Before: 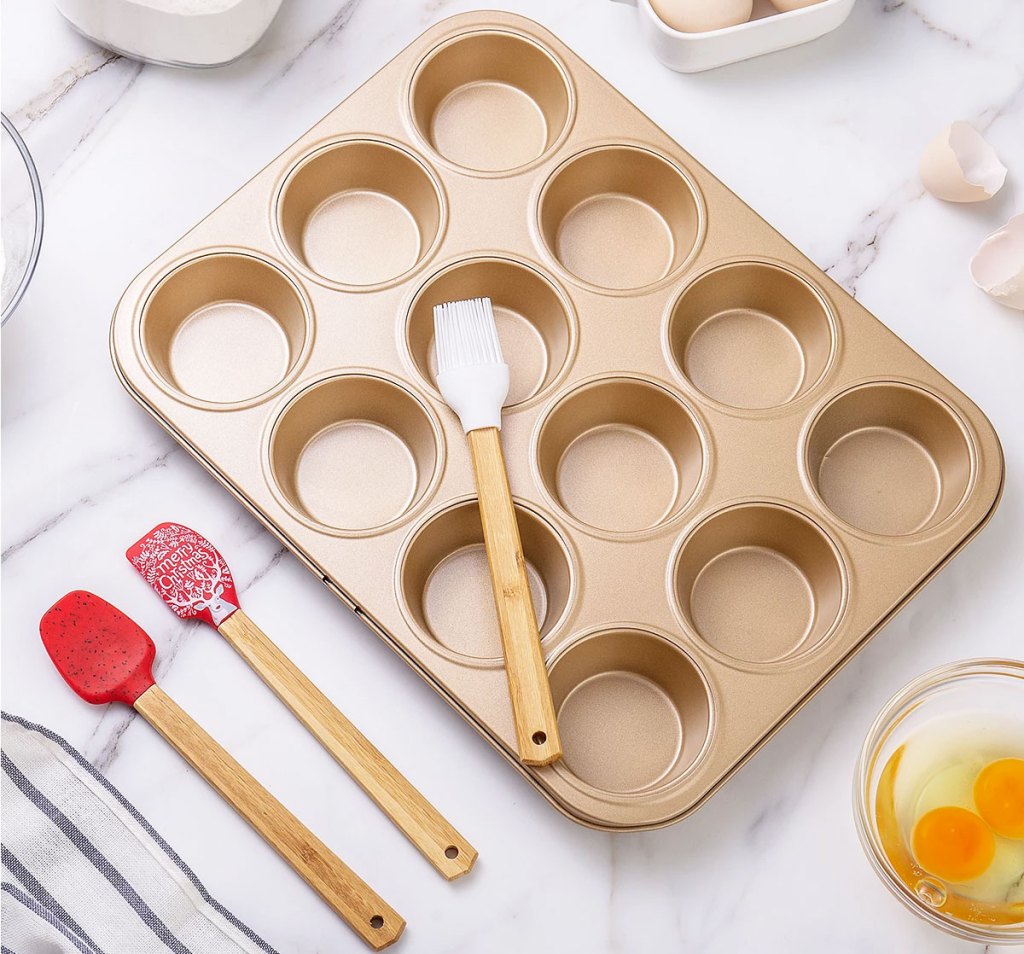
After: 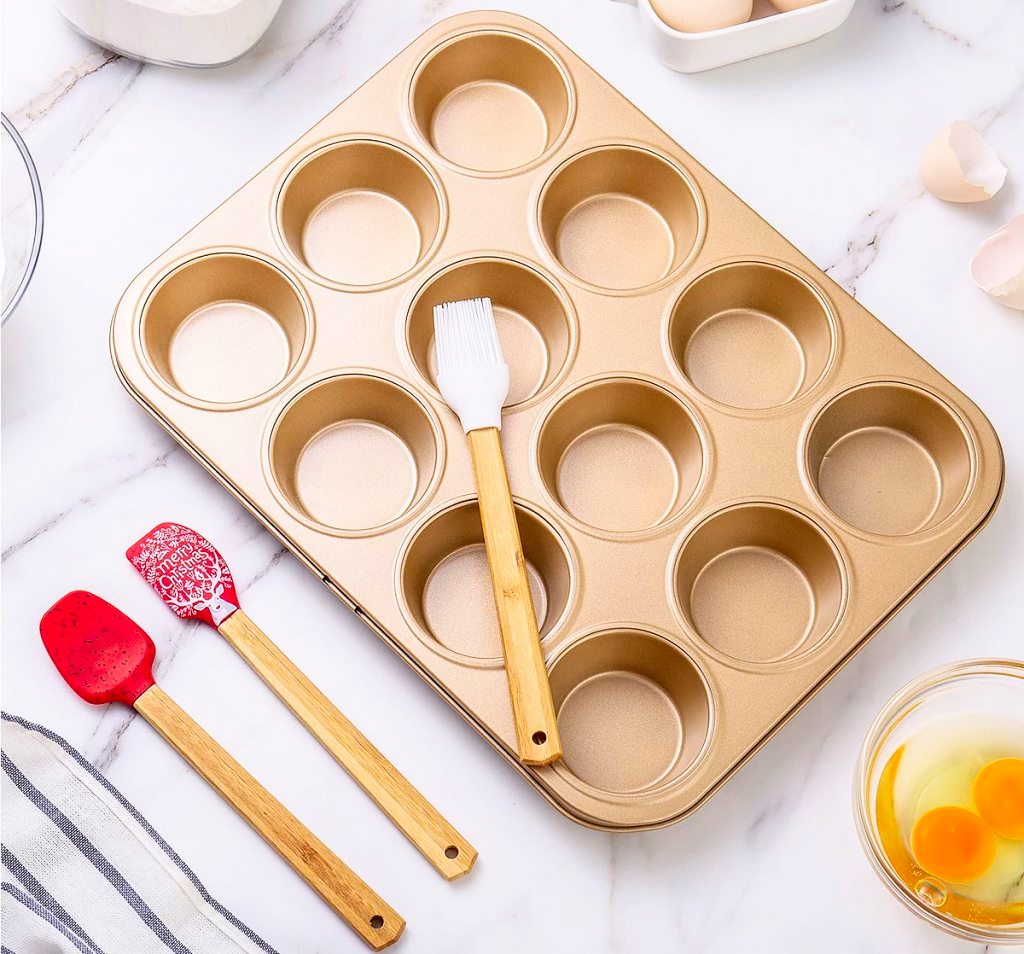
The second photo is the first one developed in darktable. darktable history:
contrast brightness saturation: contrast 0.171, saturation 0.302
